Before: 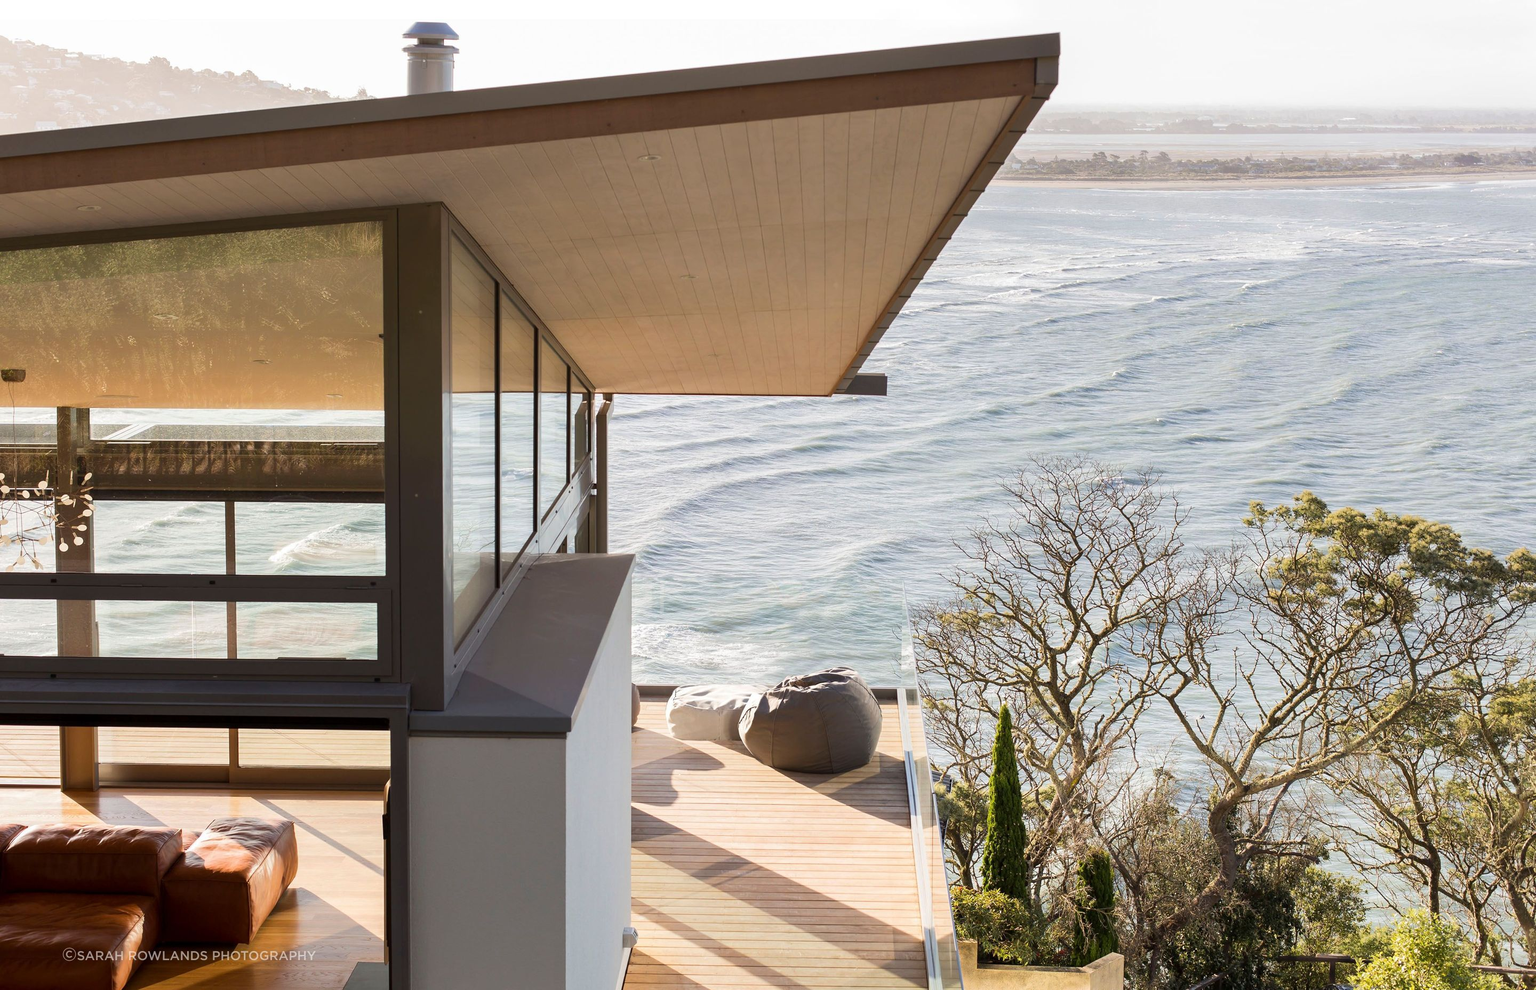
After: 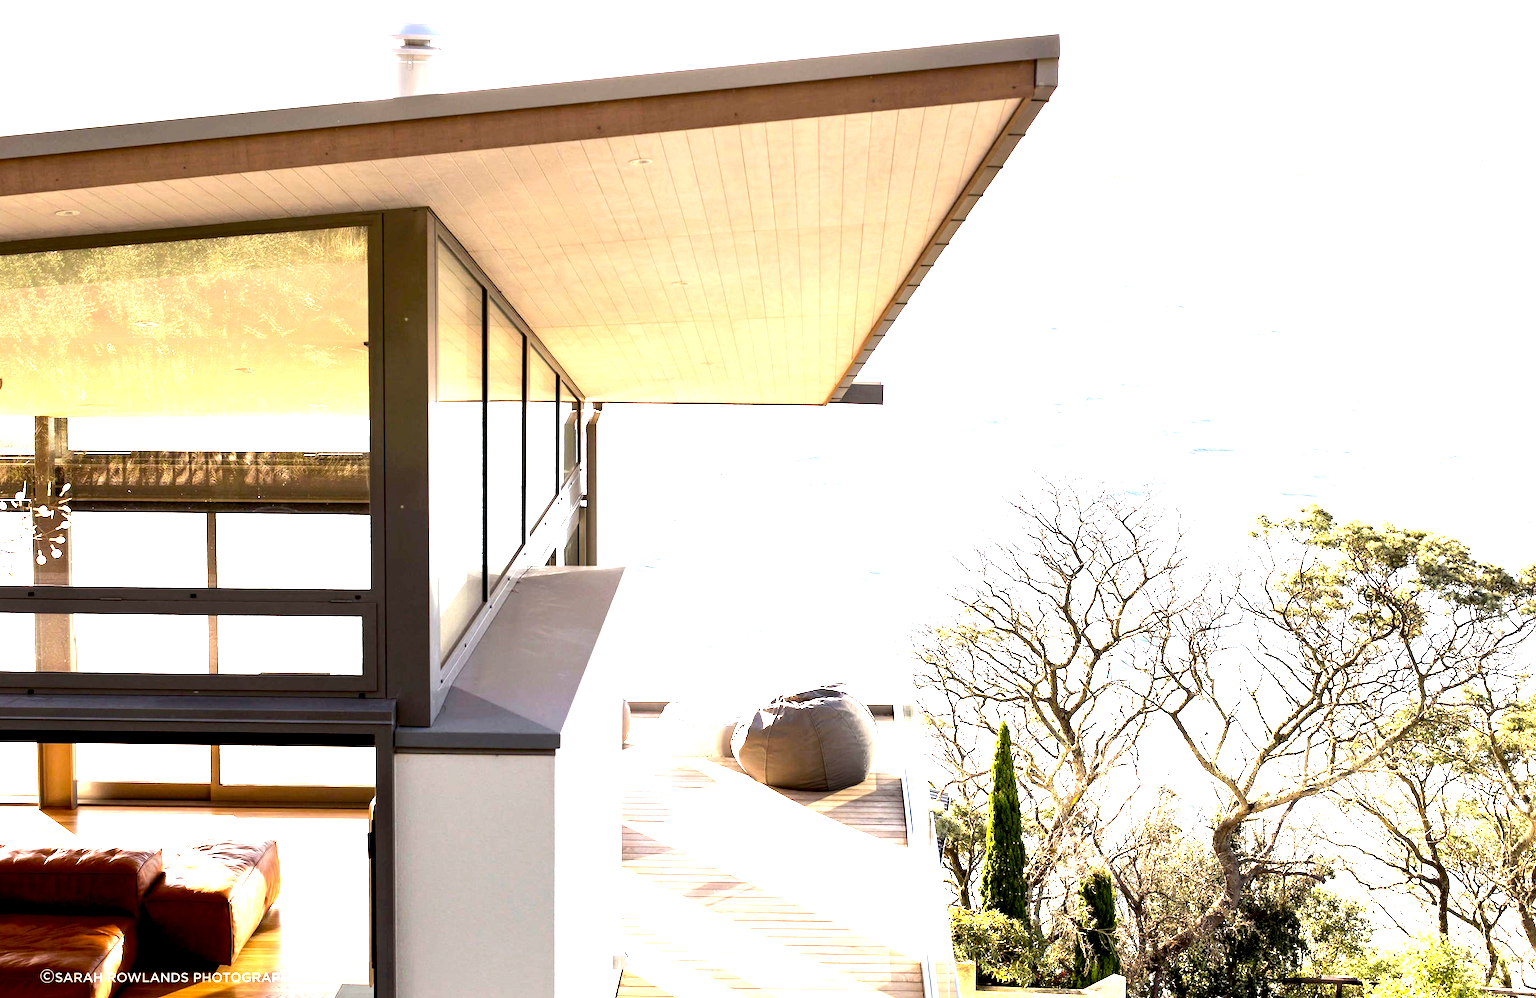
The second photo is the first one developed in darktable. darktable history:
tone equalizer: -8 EV -0.721 EV, -7 EV -0.679 EV, -6 EV -0.577 EV, -5 EV -0.391 EV, -3 EV 0.367 EV, -2 EV 0.6 EV, -1 EV 0.697 EV, +0 EV 0.724 EV, edges refinement/feathering 500, mask exposure compensation -1.57 EV, preserve details no
crop and rotate: left 1.537%, right 0.661%, bottom 1.38%
exposure: black level correction 0.009, exposure 1.421 EV, compensate highlight preservation false
